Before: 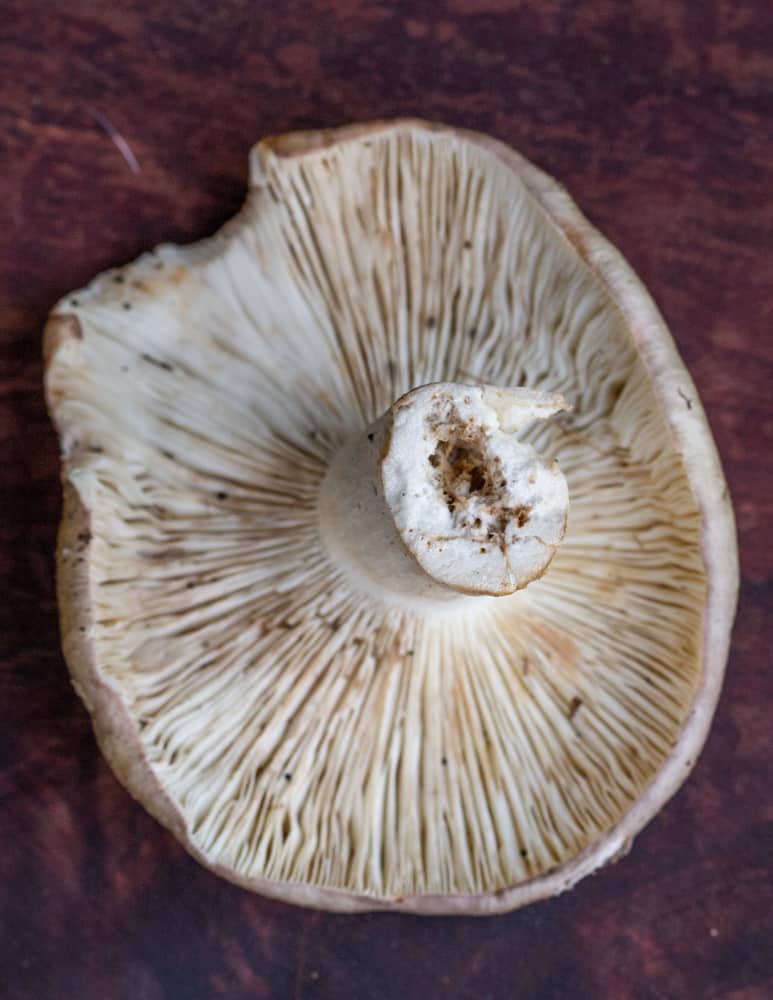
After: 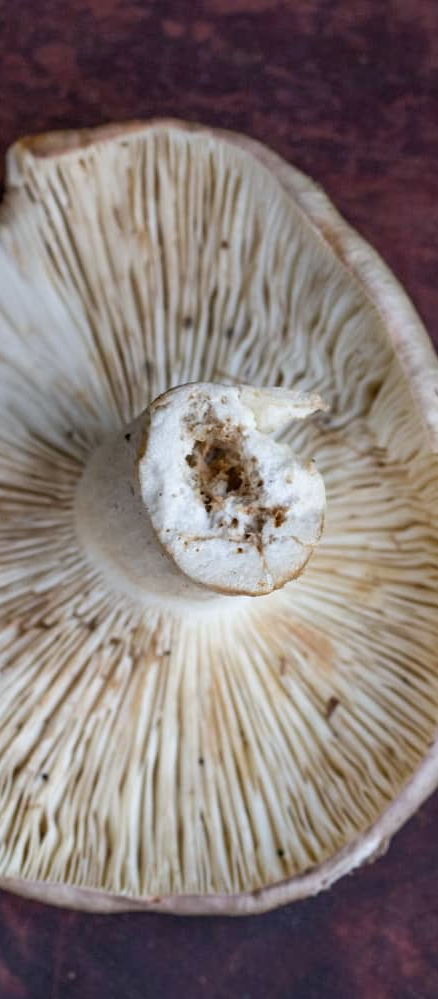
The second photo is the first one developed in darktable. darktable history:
white balance: red 0.986, blue 1.01
crop: left 31.458%, top 0%, right 11.876%
